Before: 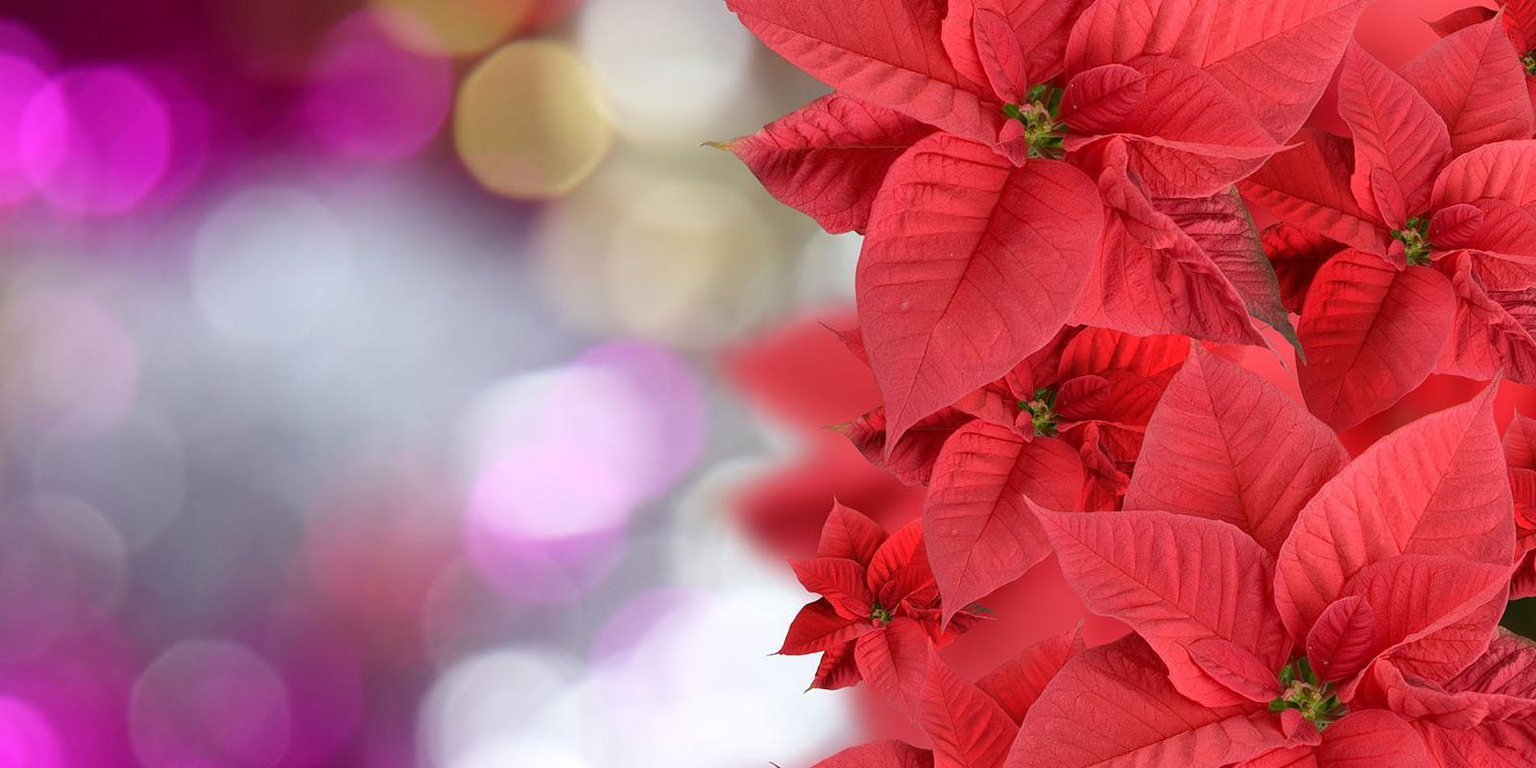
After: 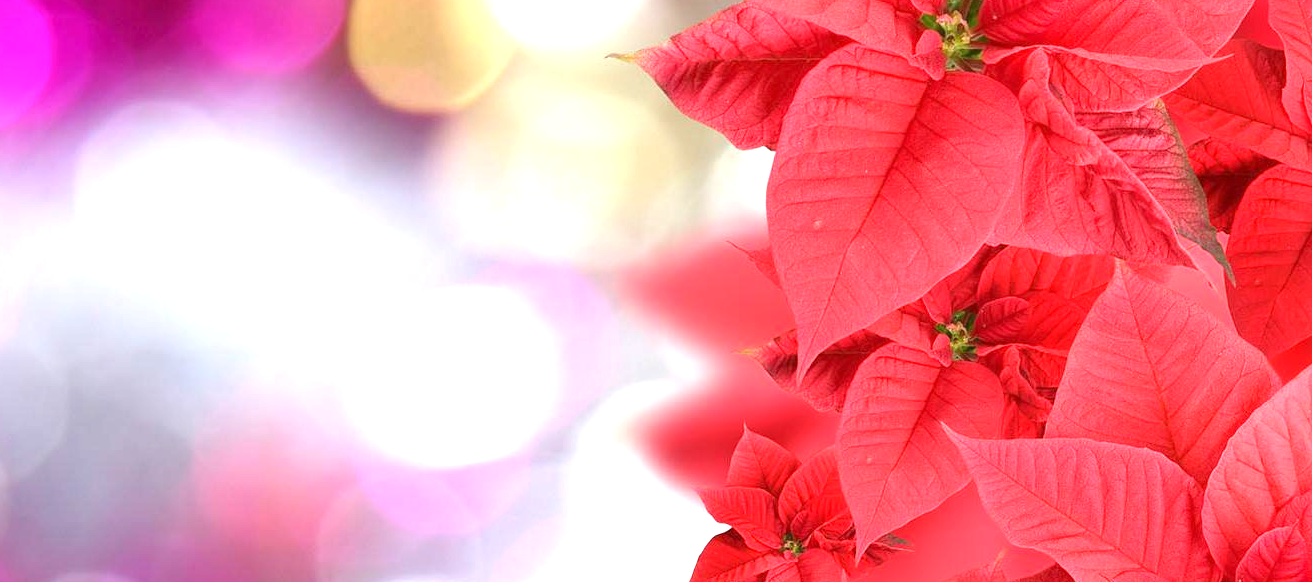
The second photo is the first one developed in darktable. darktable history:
crop: left 7.856%, top 11.836%, right 10.12%, bottom 15.387%
exposure: exposure 1.223 EV, compensate highlight preservation false
